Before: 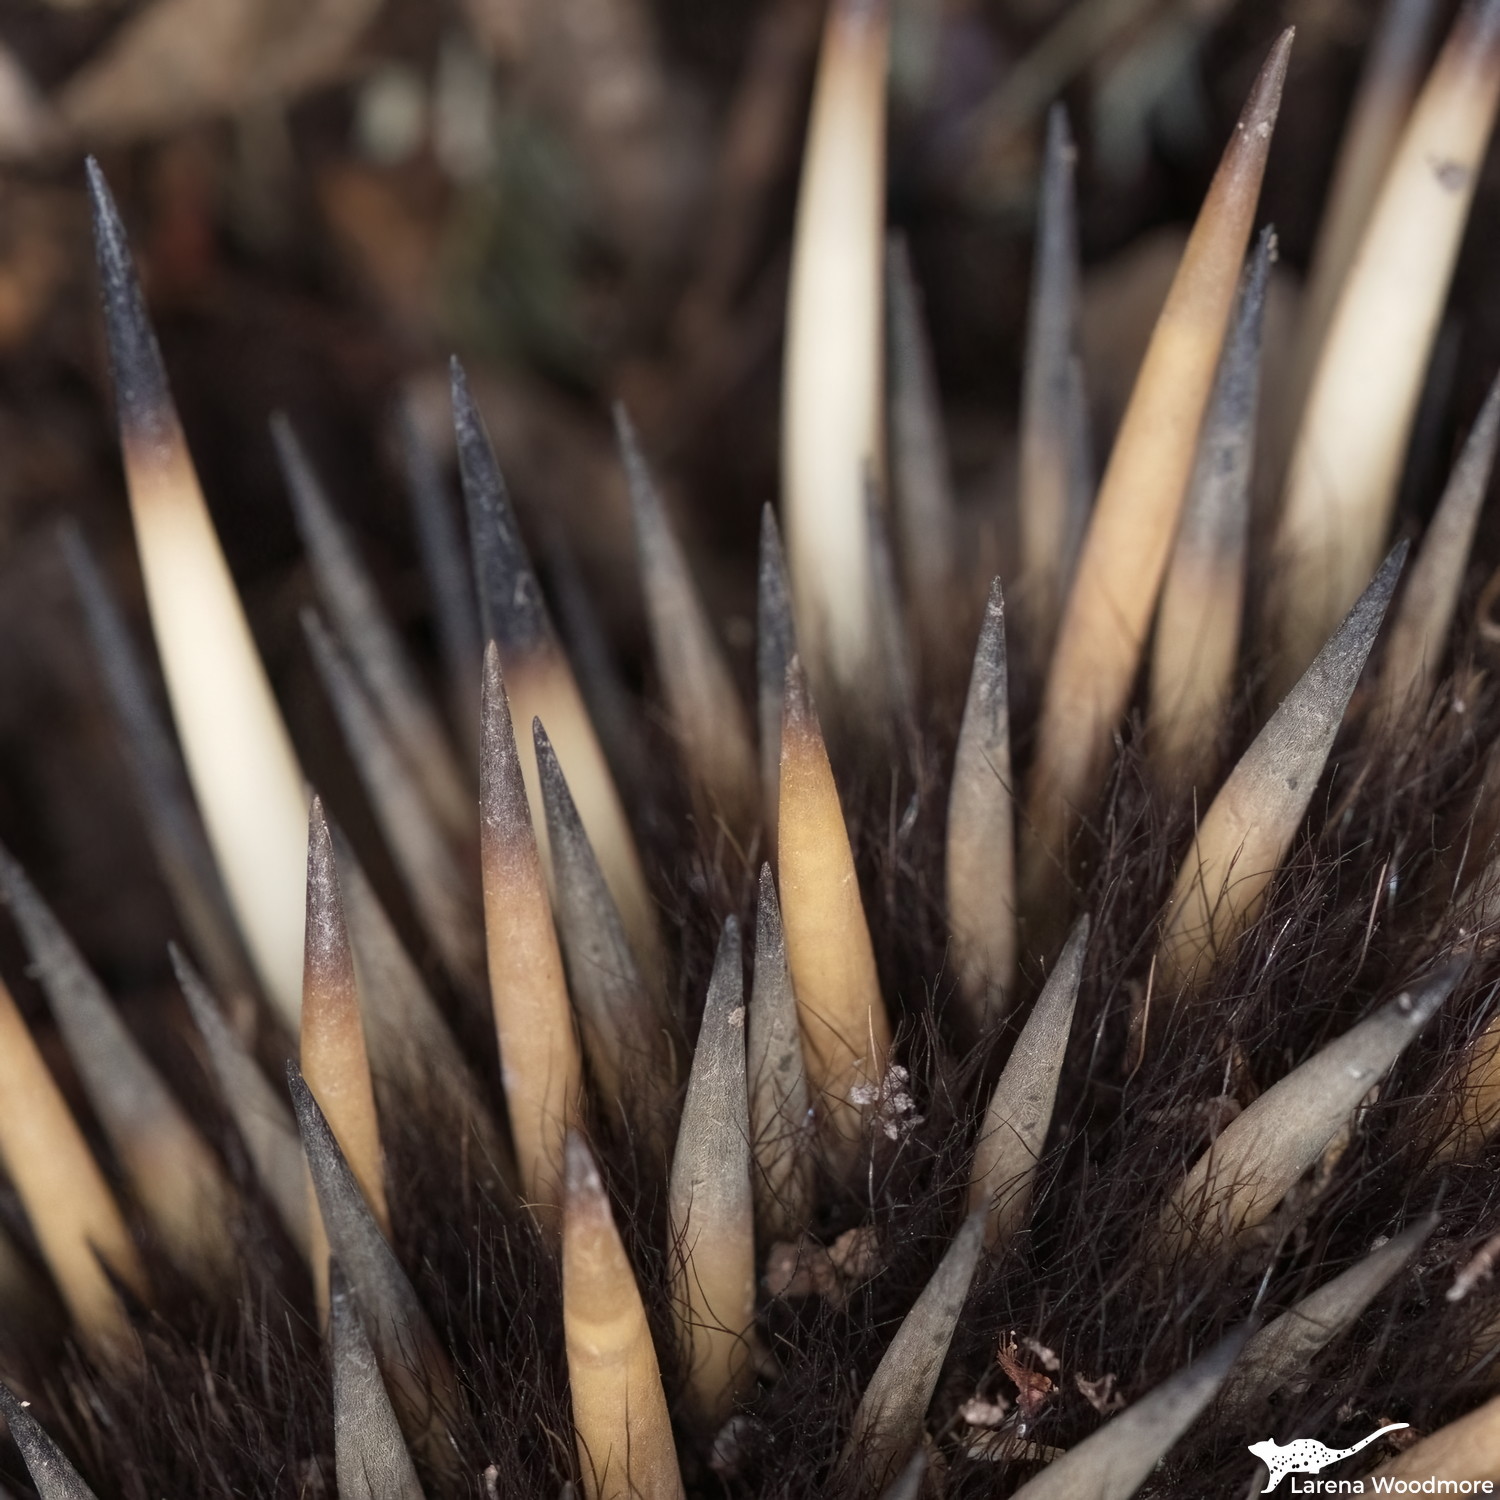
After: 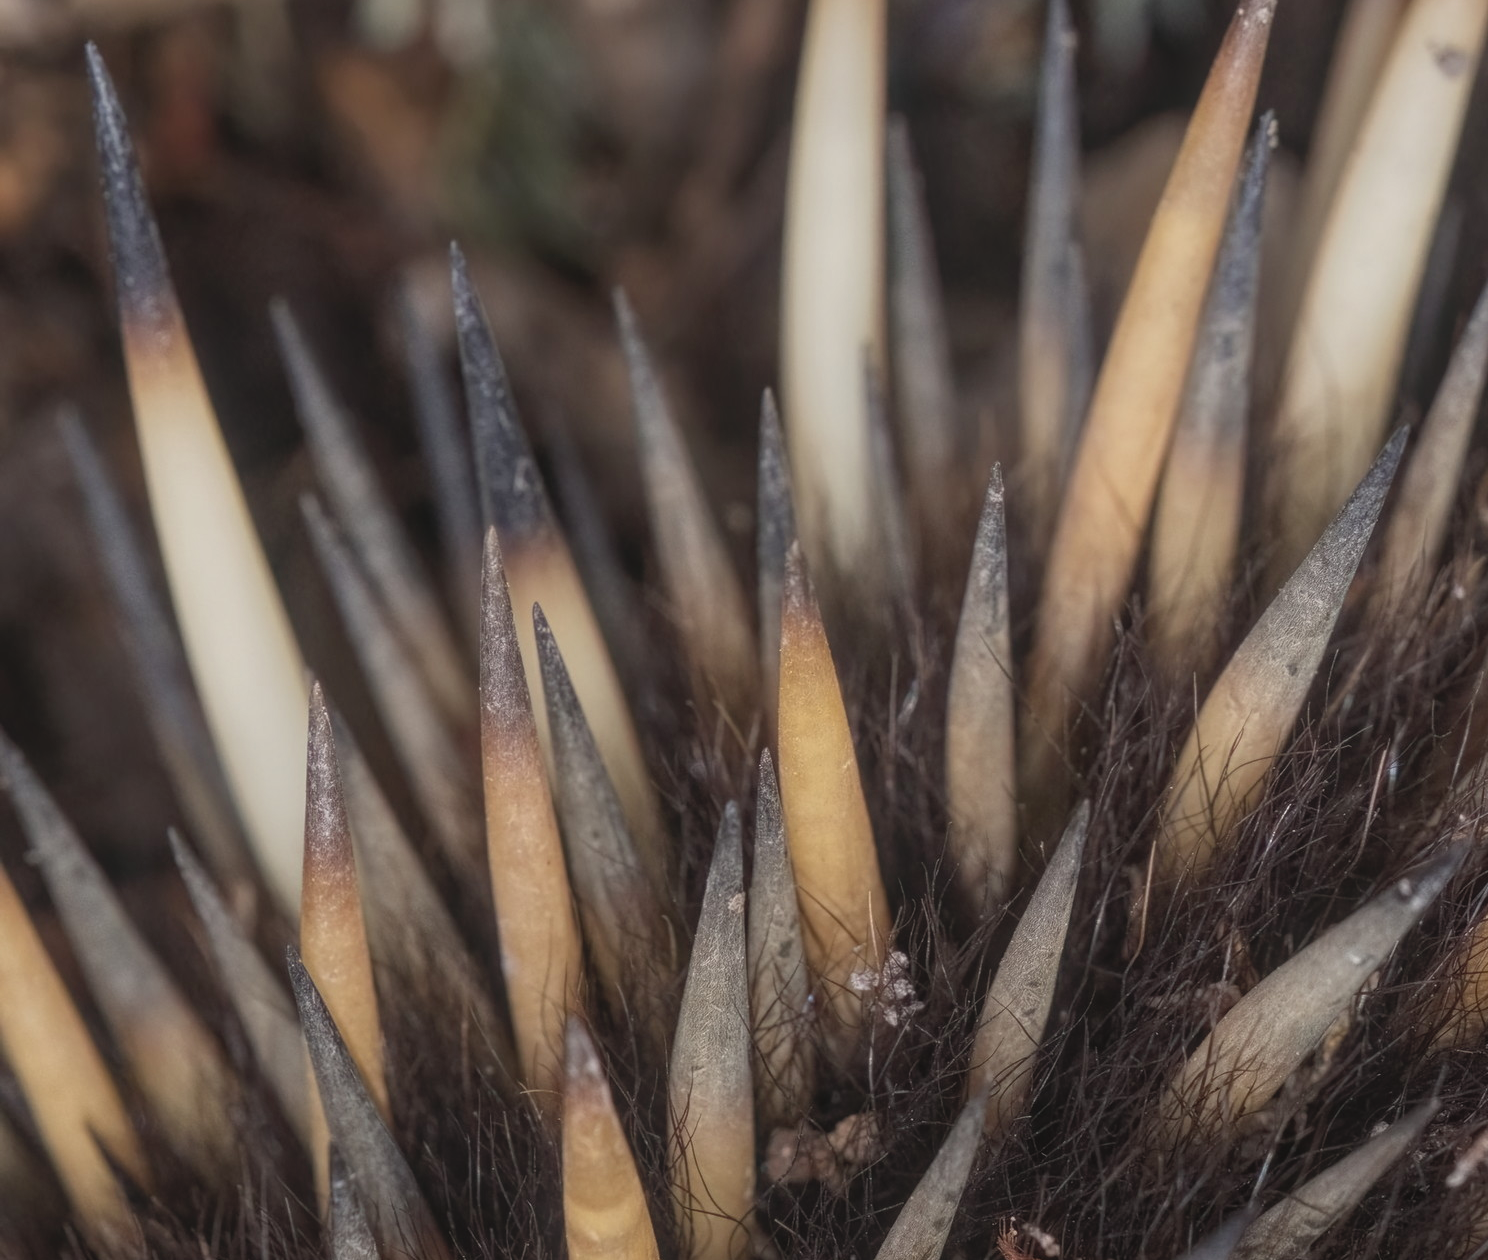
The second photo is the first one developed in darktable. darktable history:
local contrast: highlights 73%, shadows 15%, midtone range 0.197
crop: top 7.625%, bottom 8.027%
